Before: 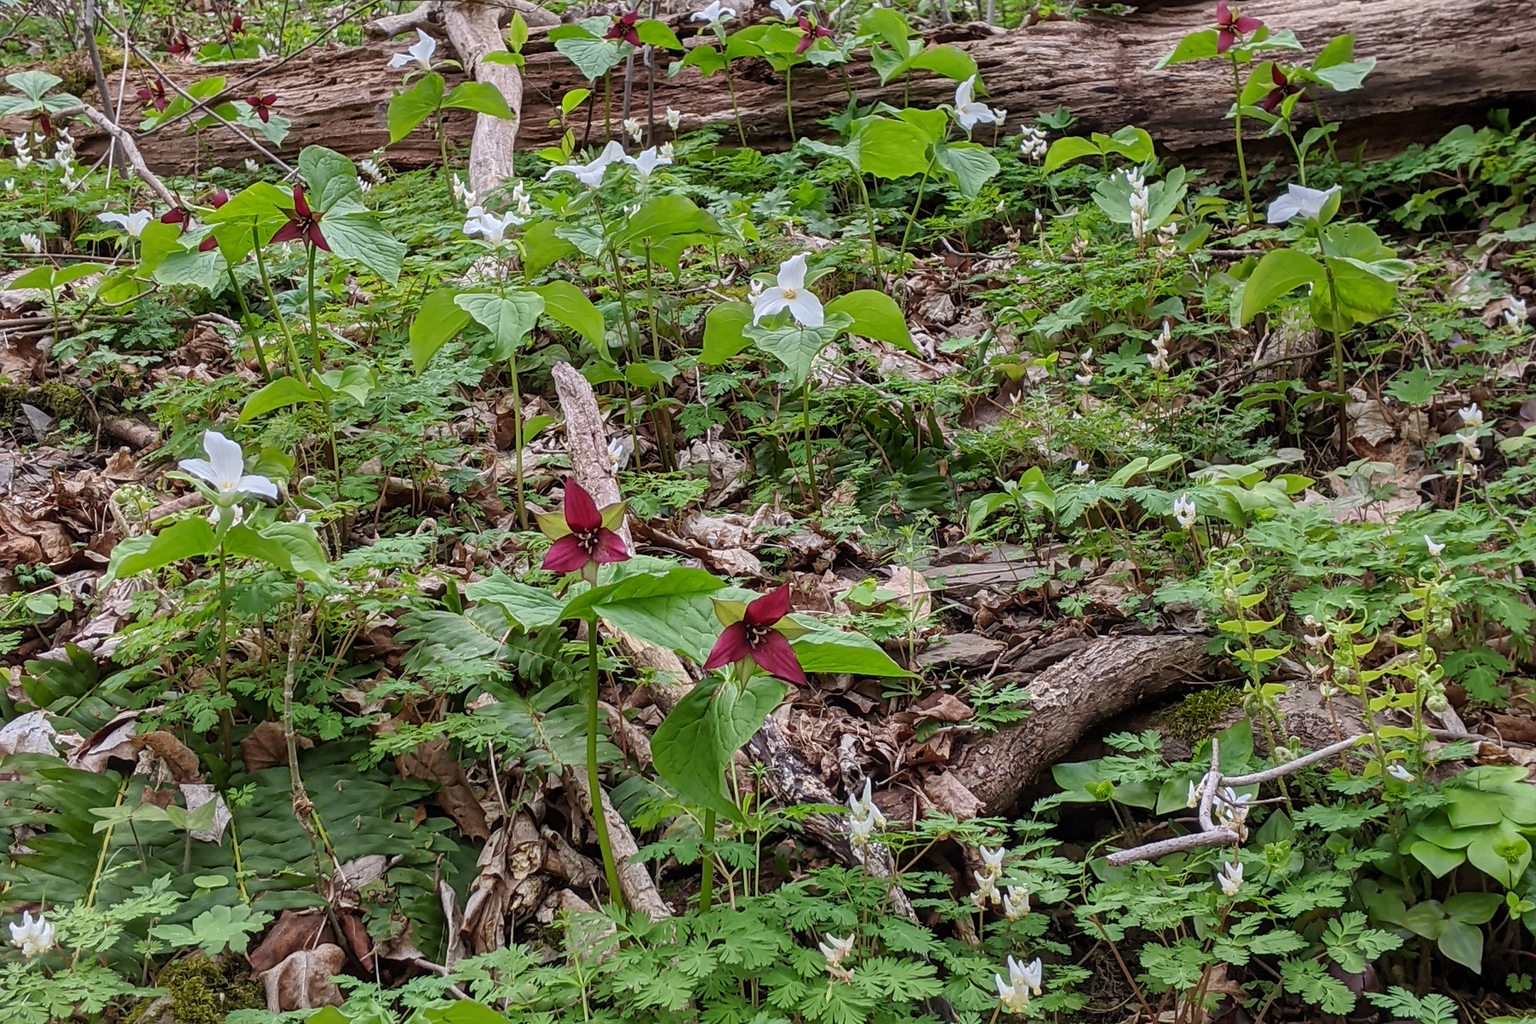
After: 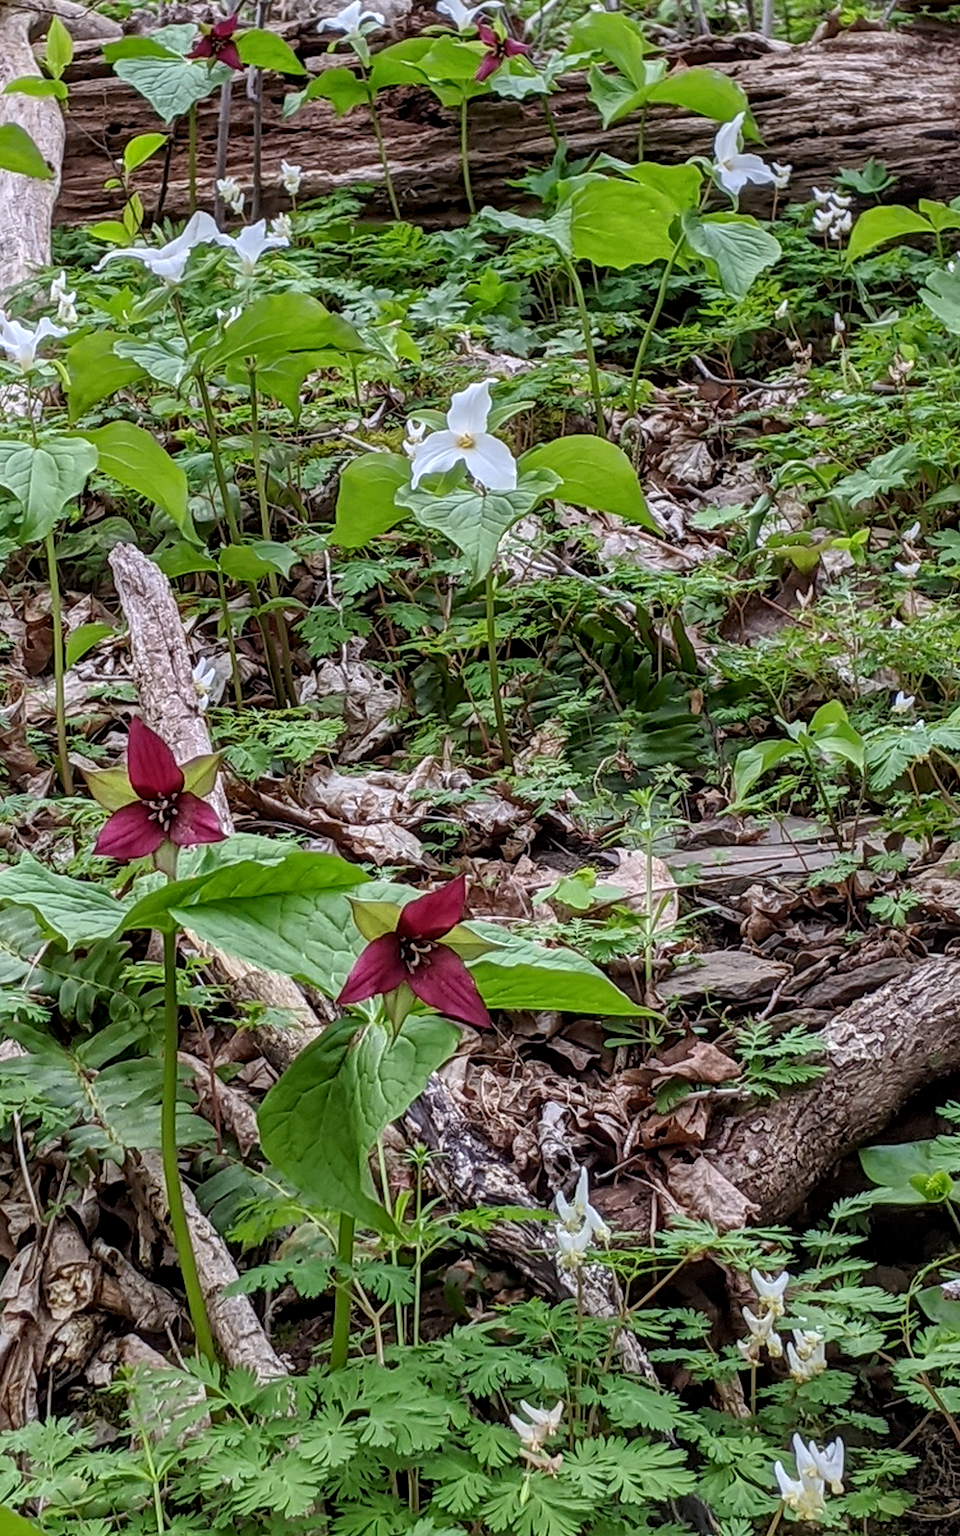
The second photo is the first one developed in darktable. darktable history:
local contrast: detail 130%
crop: left 31.229%, right 27.105%
white balance: red 0.976, blue 1.04
